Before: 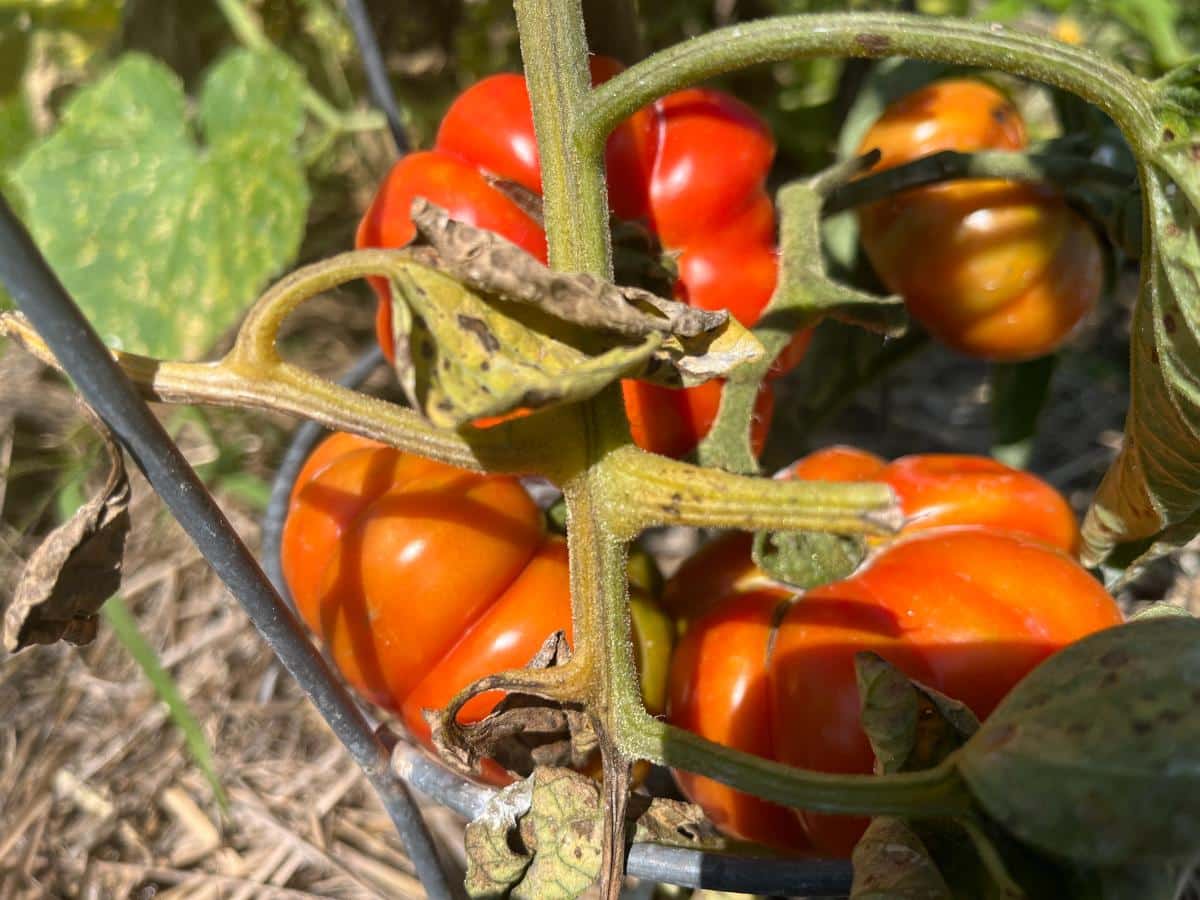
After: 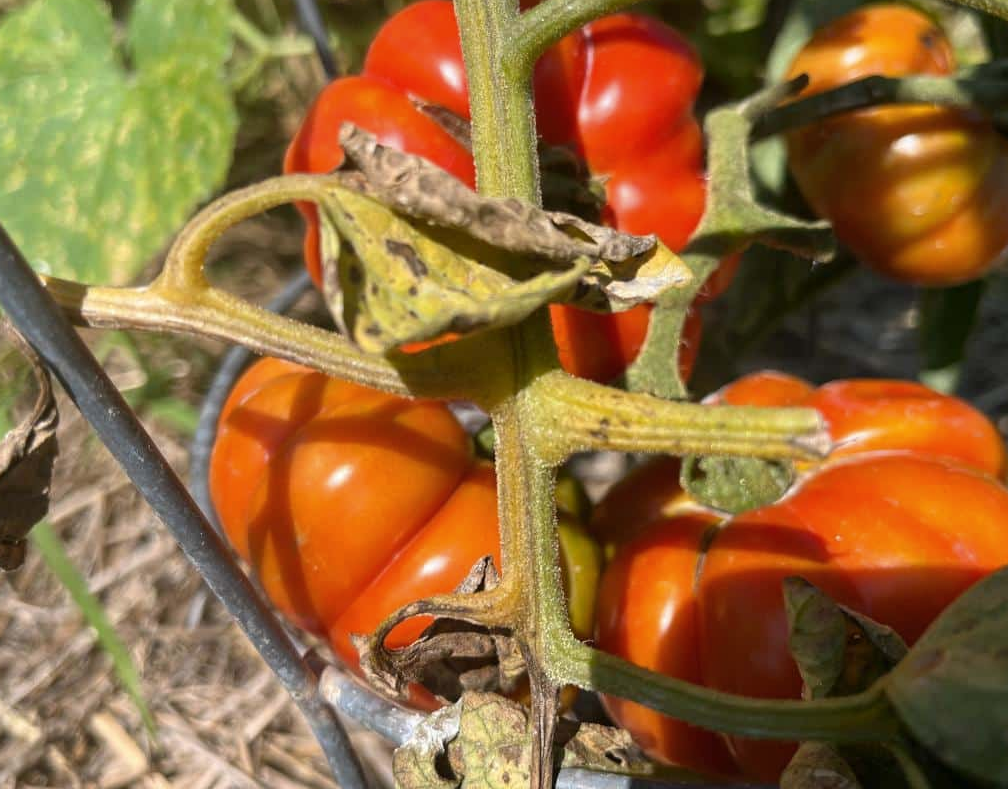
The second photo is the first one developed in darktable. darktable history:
color zones: curves: ch0 [(0.068, 0.464) (0.25, 0.5) (0.48, 0.508) (0.75, 0.536) (0.886, 0.476) (0.967, 0.456)]; ch1 [(0.066, 0.456) (0.25, 0.5) (0.616, 0.508) (0.746, 0.56) (0.934, 0.444)]
crop: left 6.05%, top 8.386%, right 9.531%, bottom 3.896%
